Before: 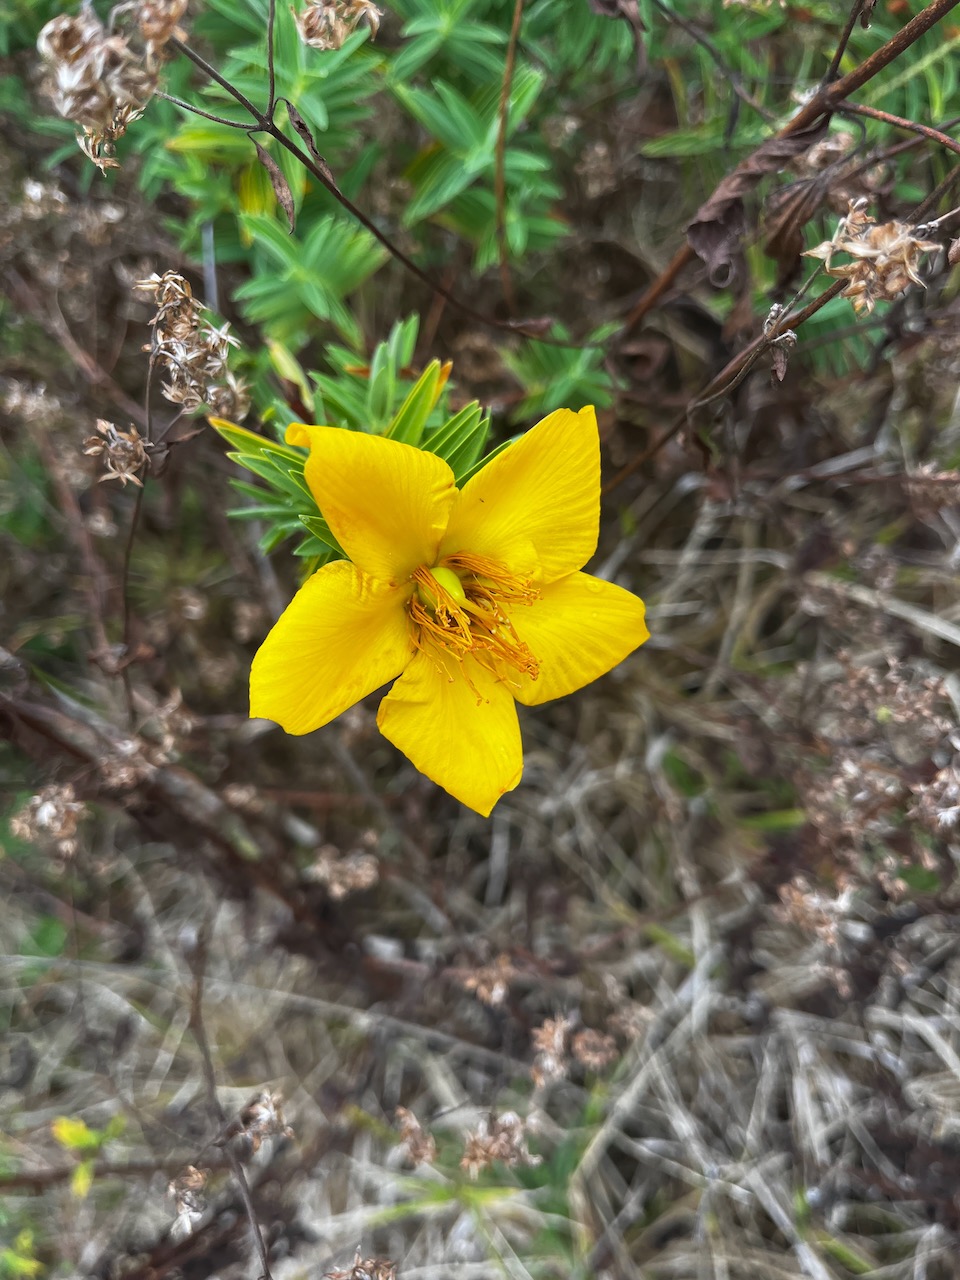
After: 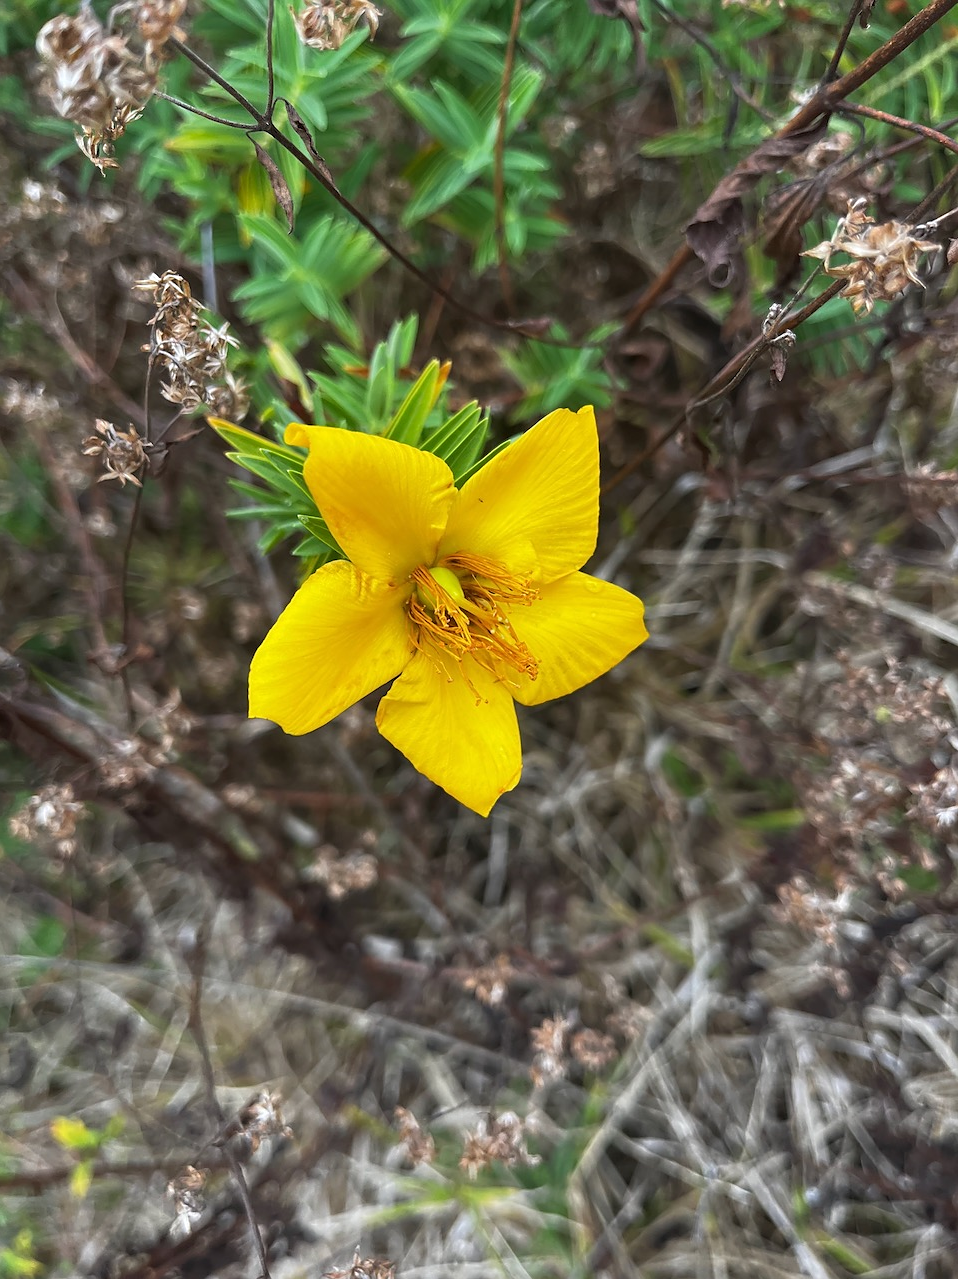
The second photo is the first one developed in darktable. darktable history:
sharpen: radius 1.465, amount 0.394, threshold 1.275
crop and rotate: left 0.122%, bottom 0.008%
